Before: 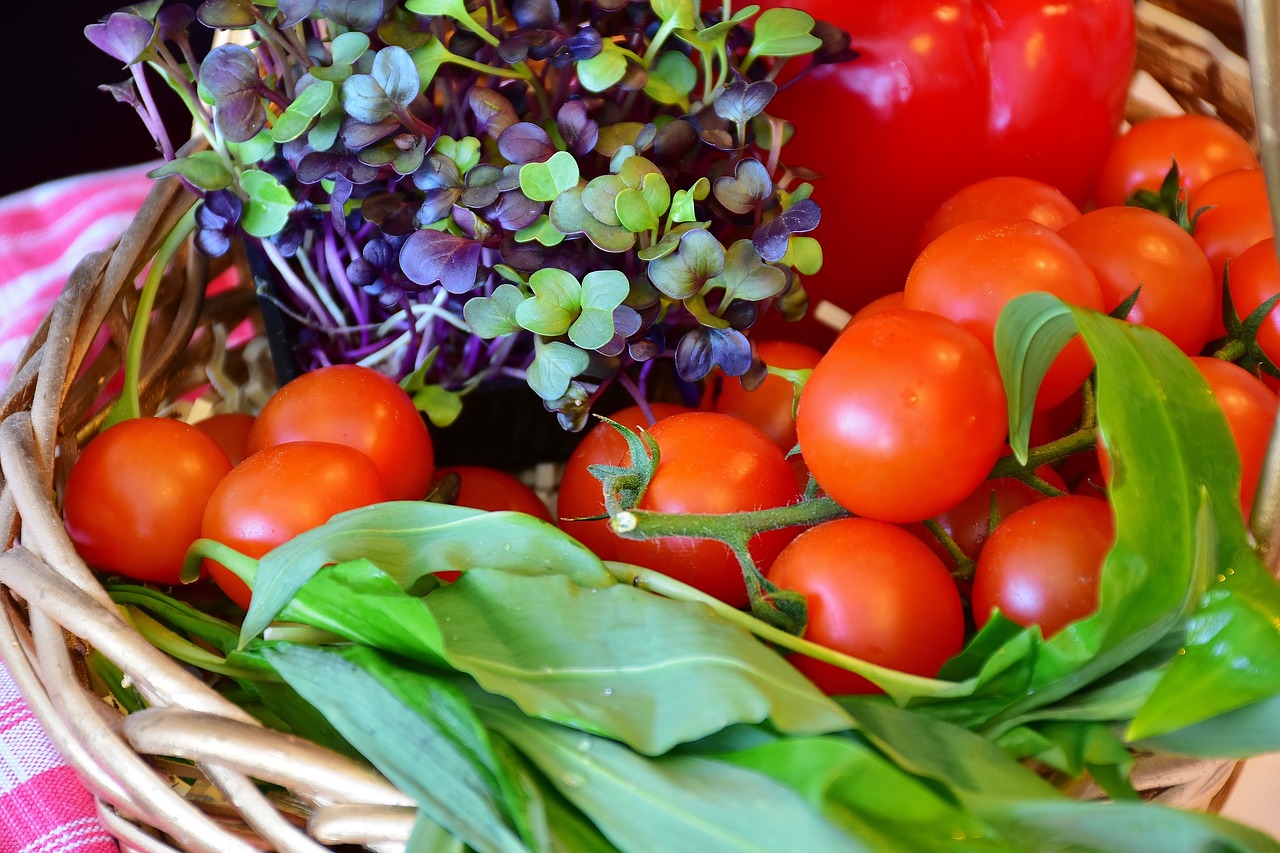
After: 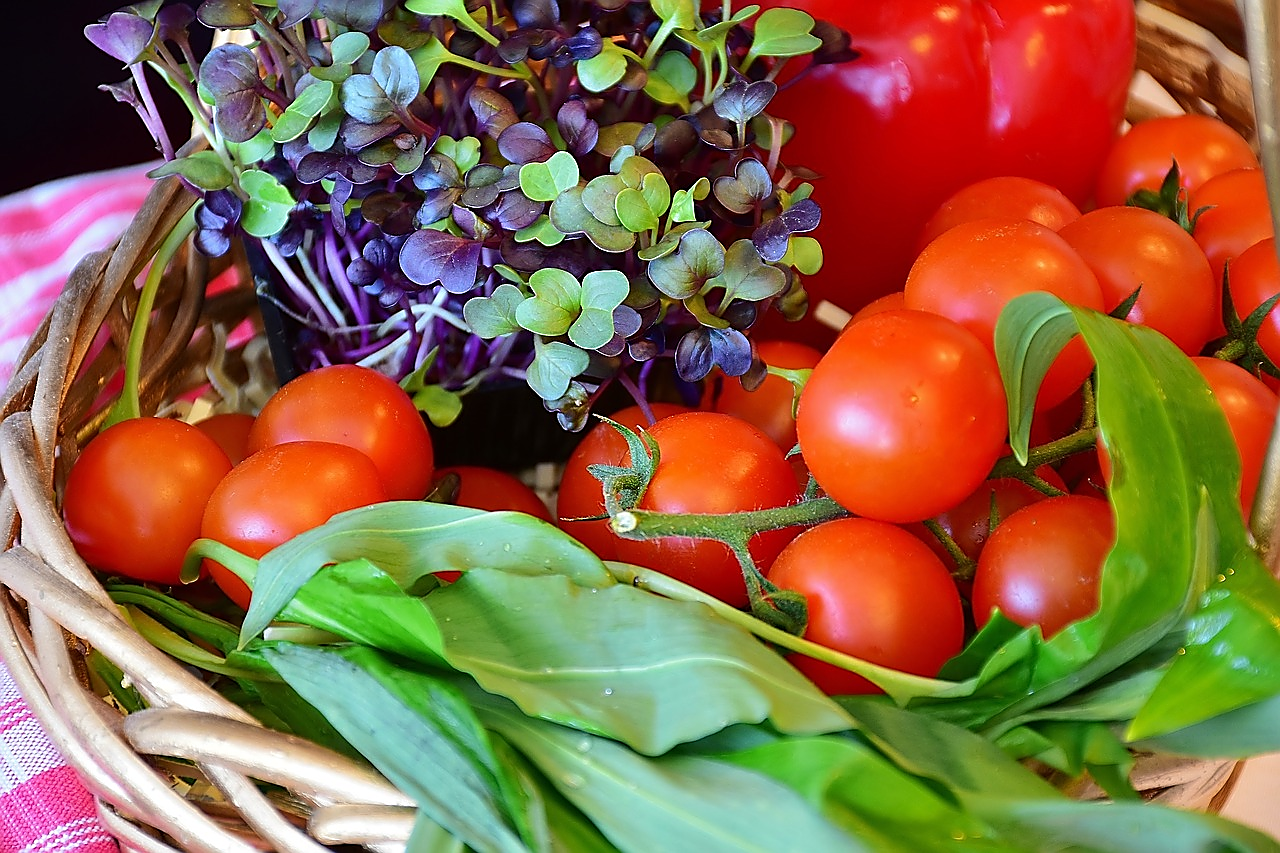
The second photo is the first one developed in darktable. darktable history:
sharpen: radius 1.42, amount 1.247, threshold 0.649
